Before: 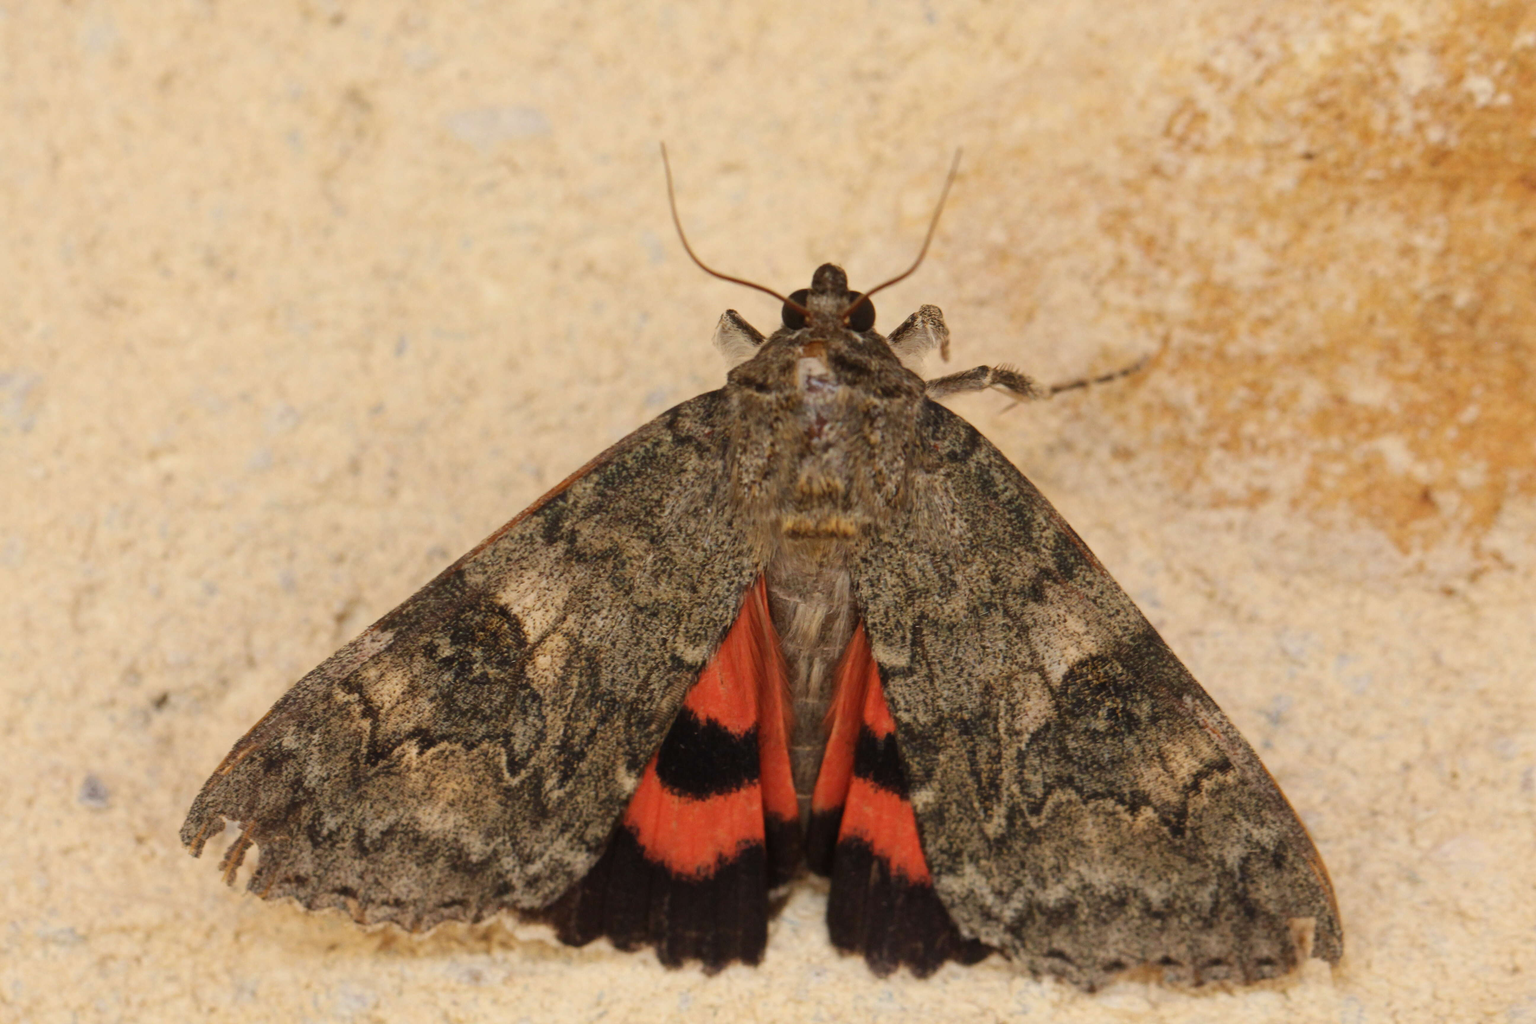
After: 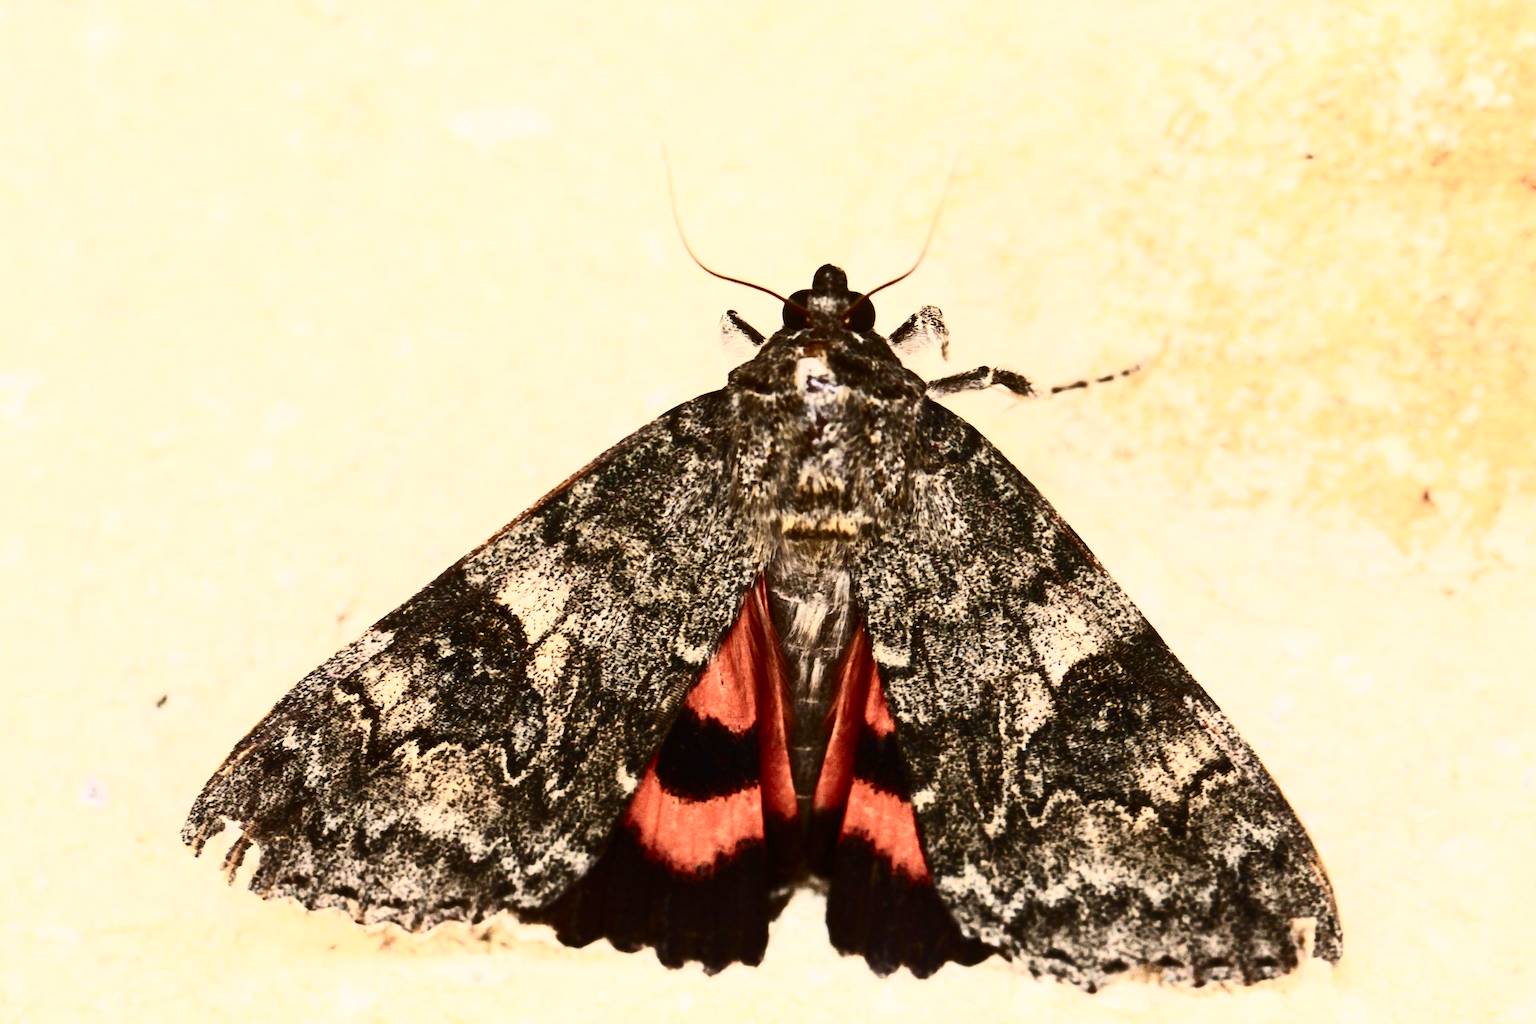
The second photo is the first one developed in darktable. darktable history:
tone equalizer: on, module defaults
base curve: curves: ch0 [(0, 0) (0.666, 0.806) (1, 1)]
contrast brightness saturation: contrast 0.93, brightness 0.2
white balance: red 0.983, blue 1.036
